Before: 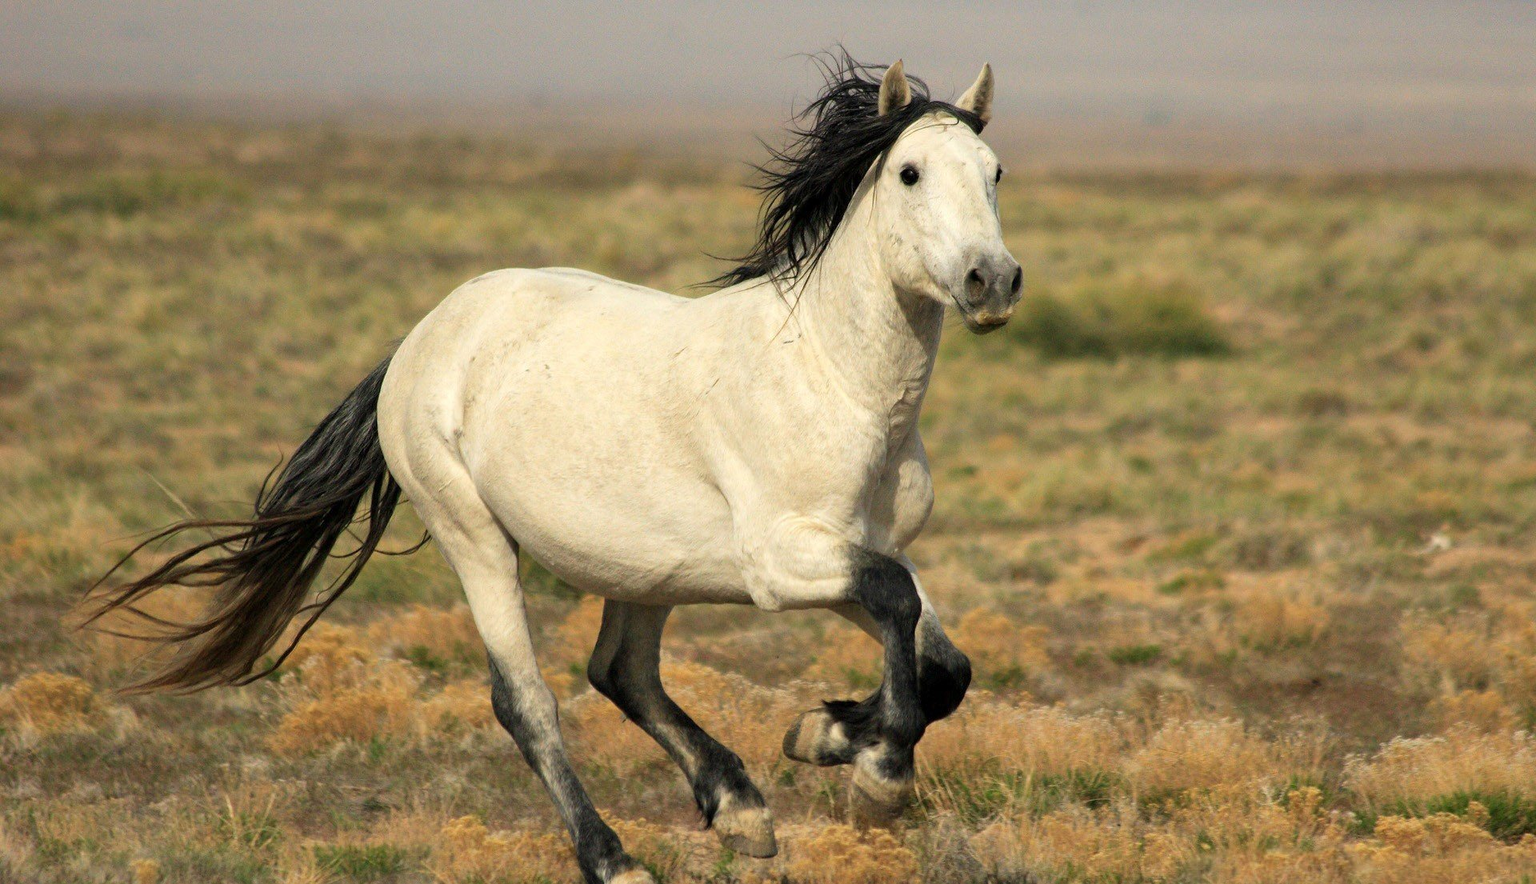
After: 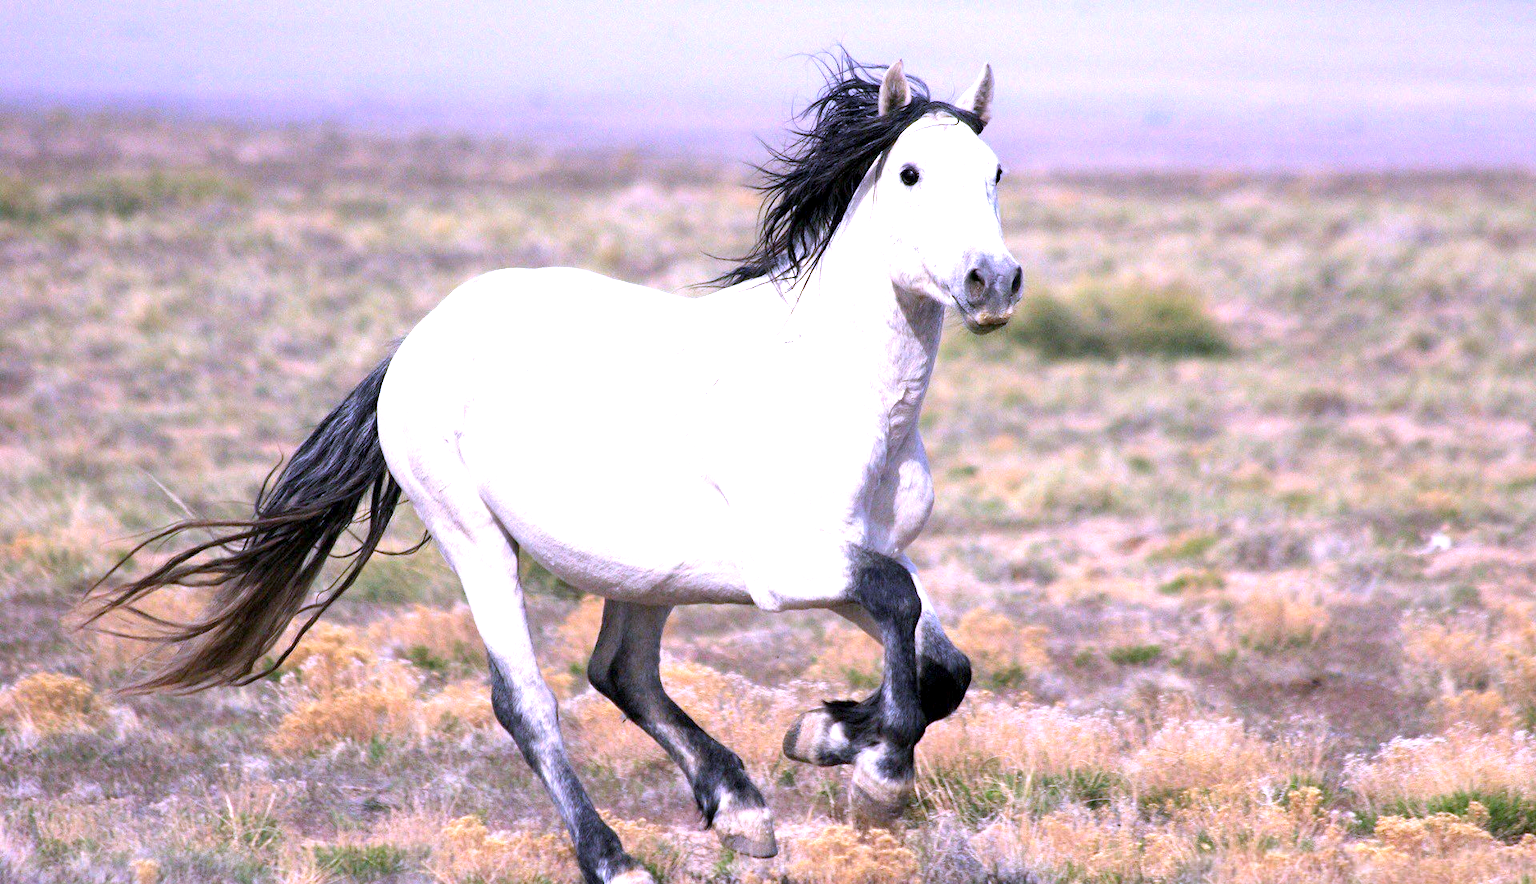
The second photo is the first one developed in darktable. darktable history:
exposure: black level correction 0.001, exposure 1.116 EV, compensate highlight preservation false
tone equalizer: on, module defaults
white balance: red 0.98, blue 1.61
